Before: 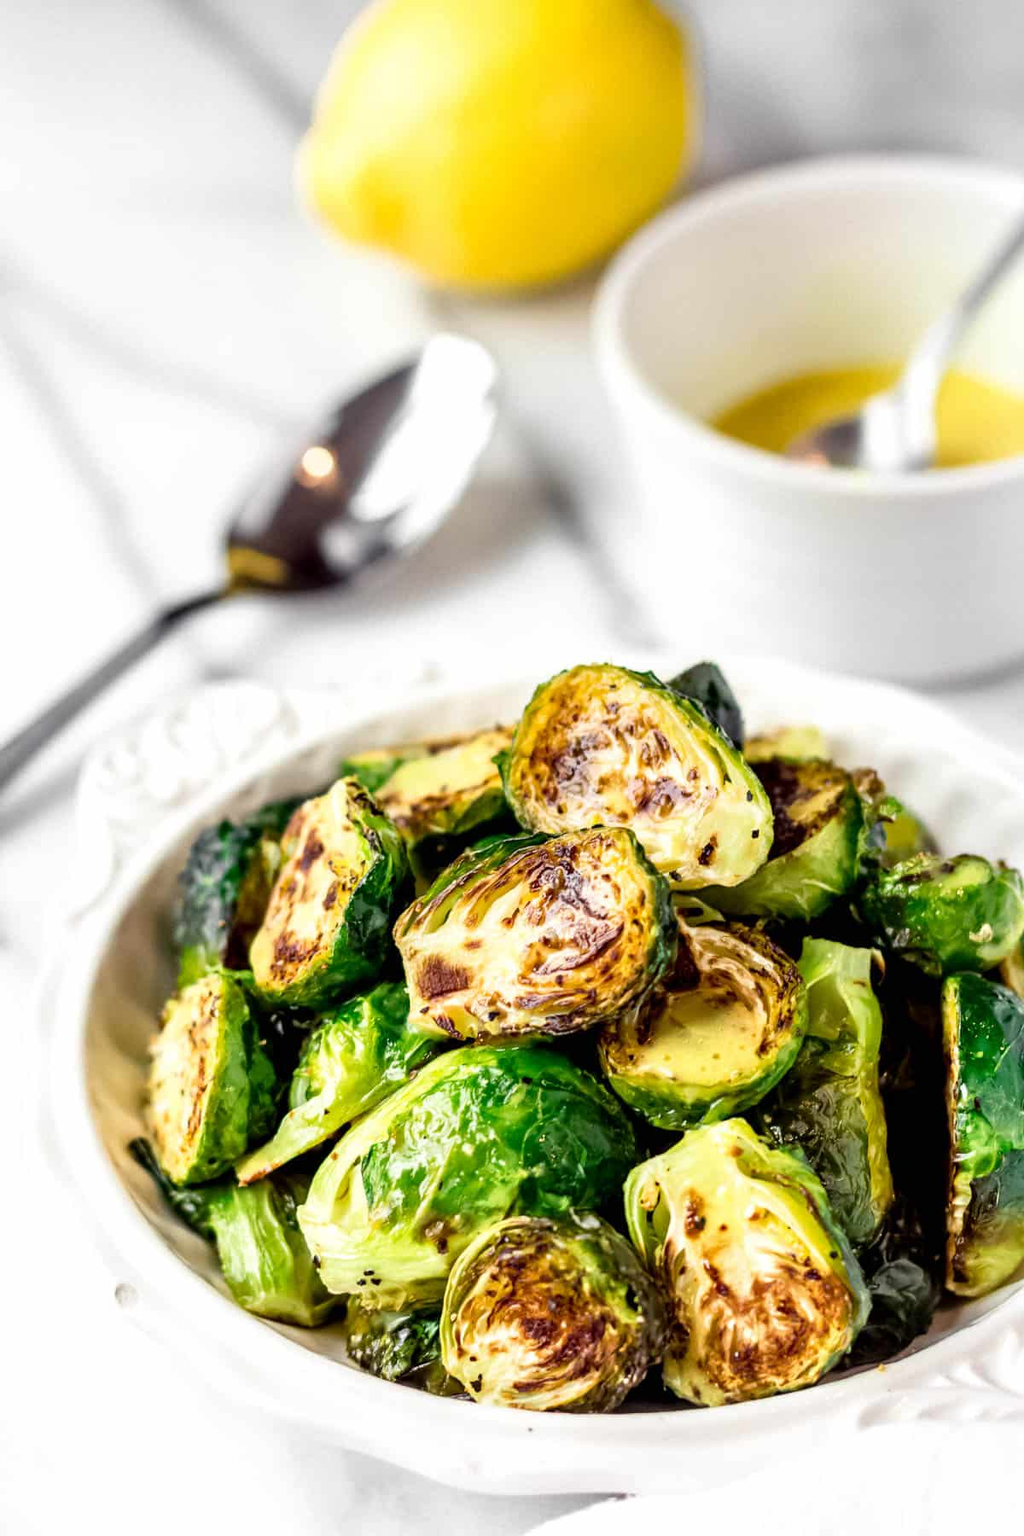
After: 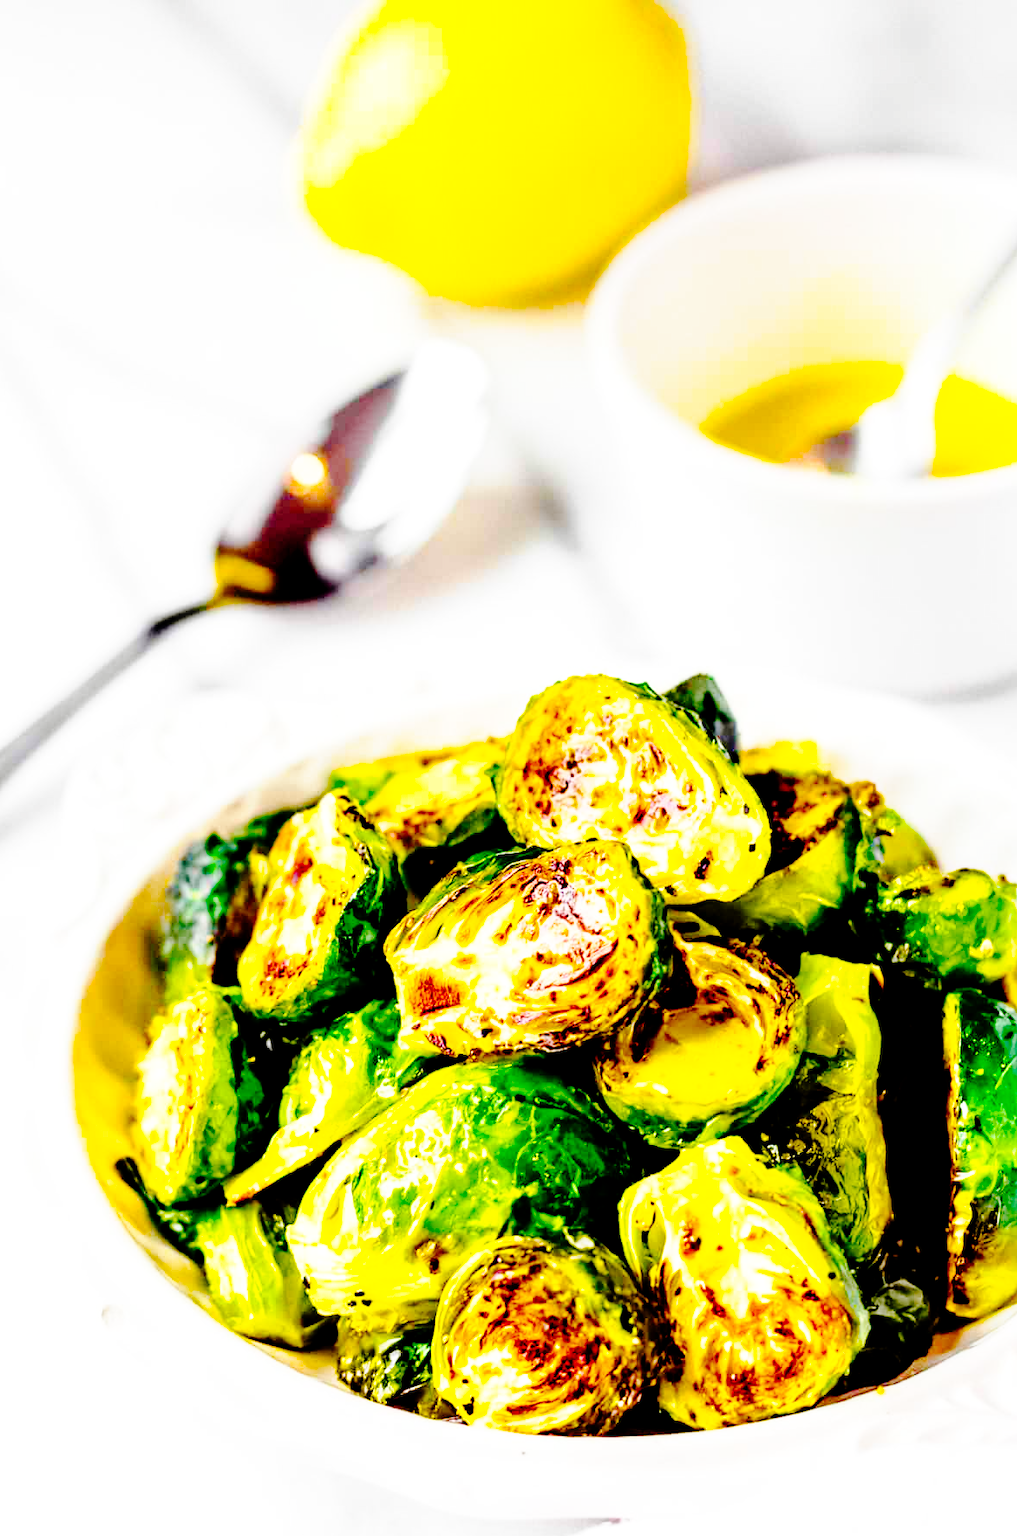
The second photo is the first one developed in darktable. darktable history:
tone equalizer: edges refinement/feathering 500, mask exposure compensation -1.57 EV, preserve details no
exposure: black level correction 0.009, compensate highlight preservation false
base curve: curves: ch0 [(0, 0) (0.028, 0.03) (0.121, 0.232) (0.46, 0.748) (0.859, 0.968) (1, 1)], preserve colors none
crop and rotate: left 1.547%, right 0.67%, bottom 1.608%
tone curve: curves: ch0 [(0, 0) (0.003, 0) (0.011, 0.001) (0.025, 0.003) (0.044, 0.005) (0.069, 0.012) (0.1, 0.023) (0.136, 0.039) (0.177, 0.088) (0.224, 0.15) (0.277, 0.24) (0.335, 0.337) (0.399, 0.437) (0.468, 0.535) (0.543, 0.629) (0.623, 0.71) (0.709, 0.782) (0.801, 0.856) (0.898, 0.94) (1, 1)], preserve colors none
color balance rgb: shadows lift › chroma 3.854%, shadows lift › hue 89.57°, linear chroma grading › global chroma 49.44%, perceptual saturation grading › global saturation 24.996%, global vibrance 9.719%
